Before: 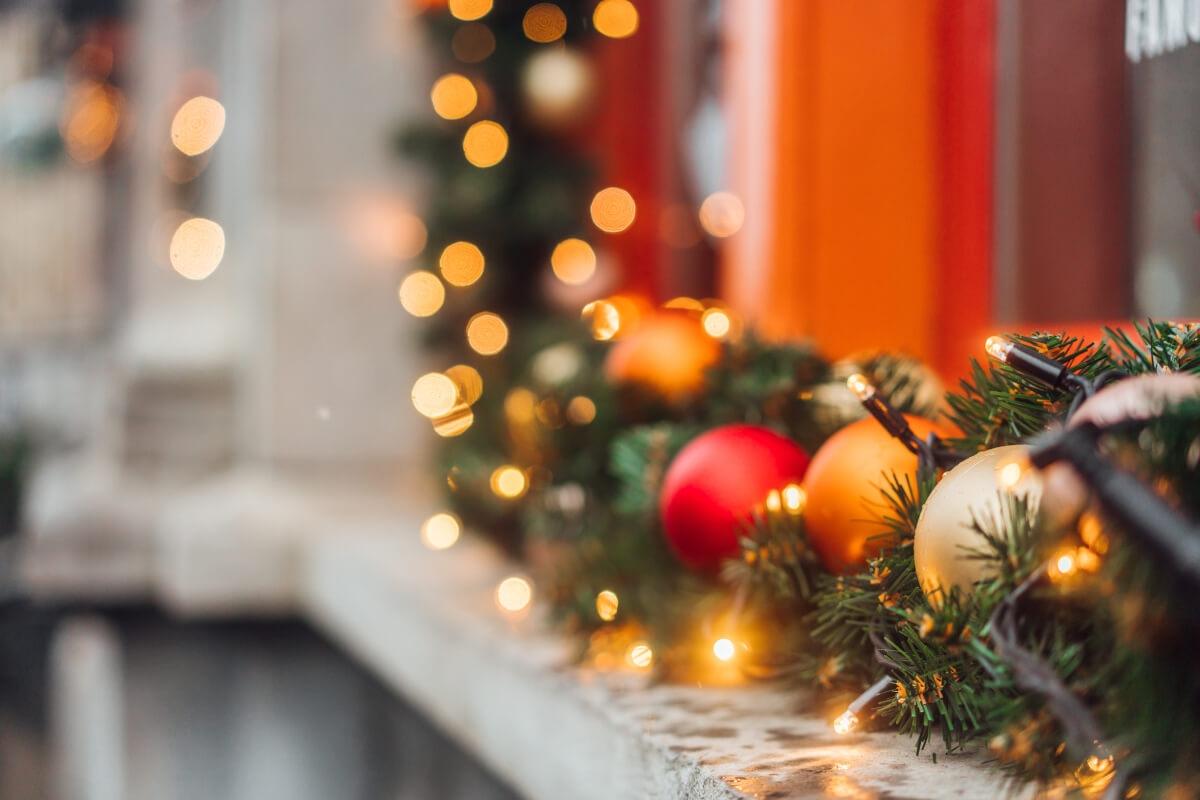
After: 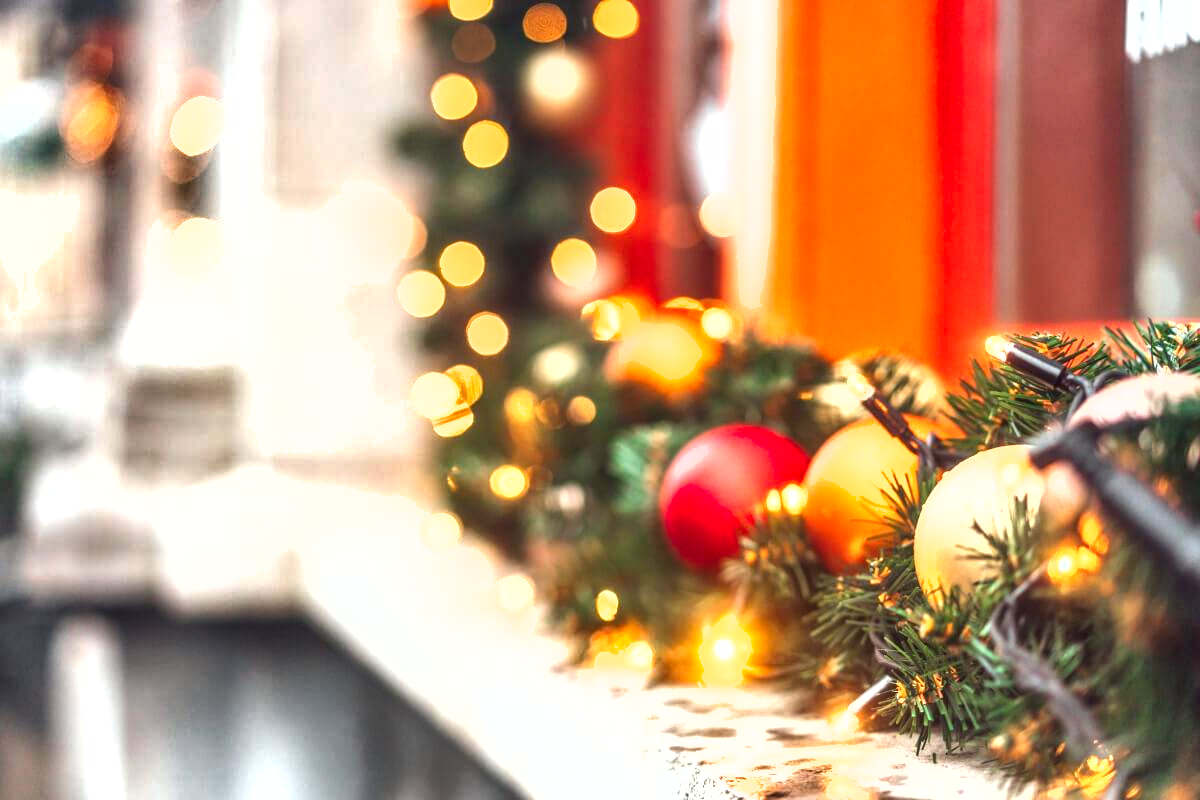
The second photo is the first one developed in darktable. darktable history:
shadows and highlights: shadows 60.62, soften with gaussian
local contrast: on, module defaults
exposure: black level correction 0, exposure 1.282 EV, compensate highlight preservation false
